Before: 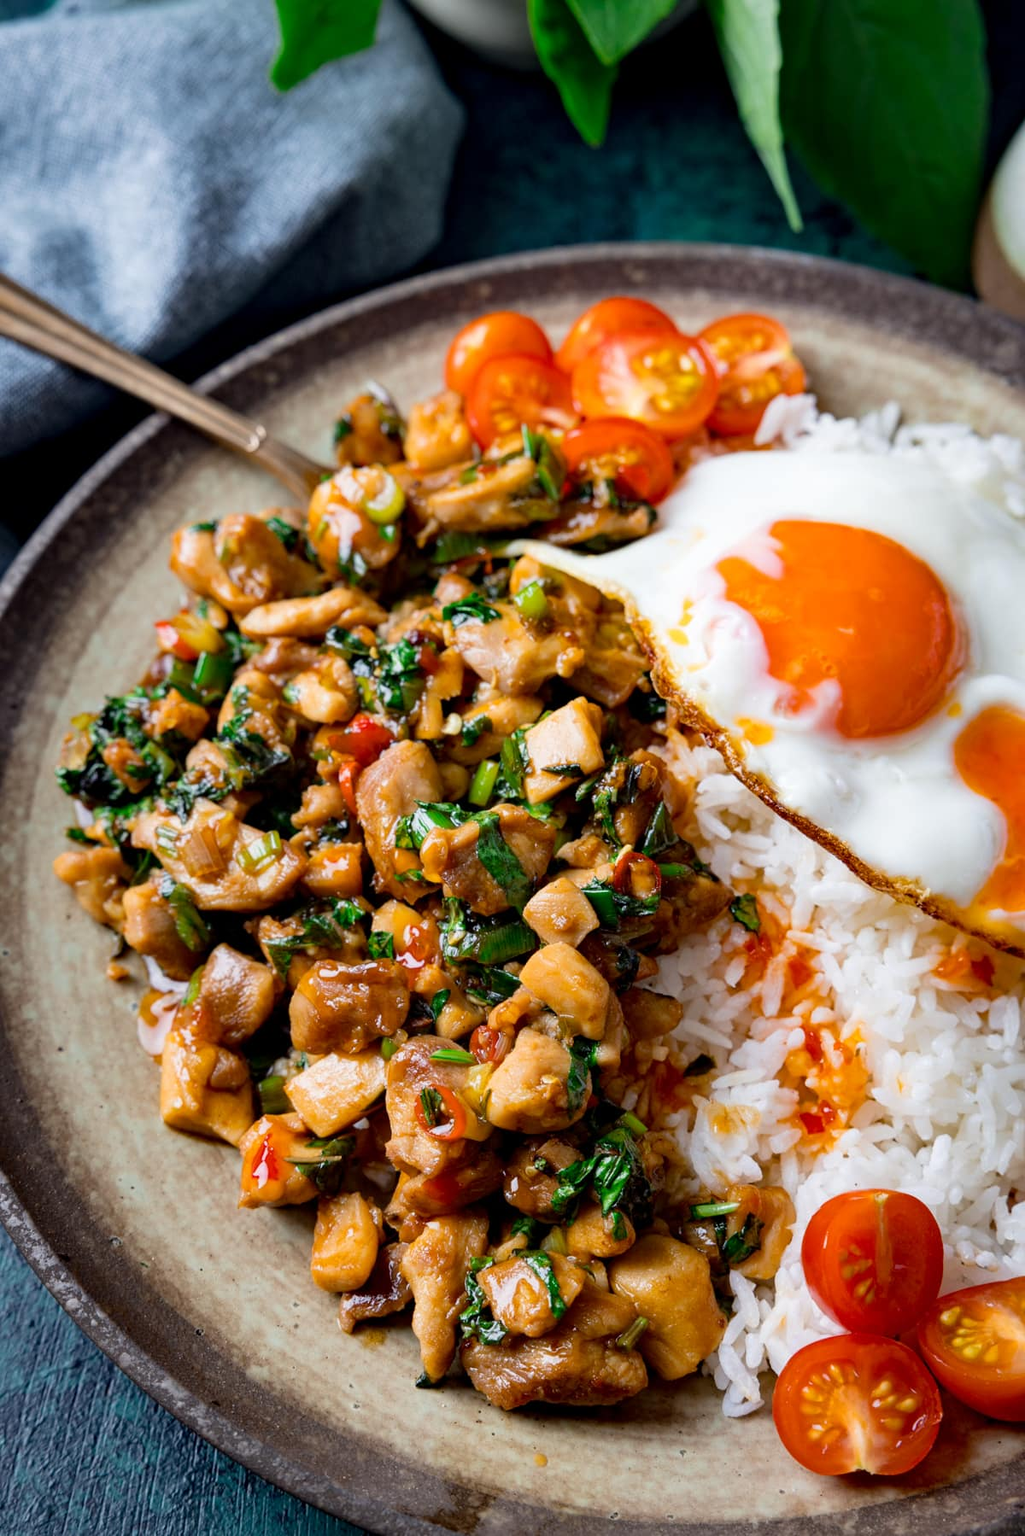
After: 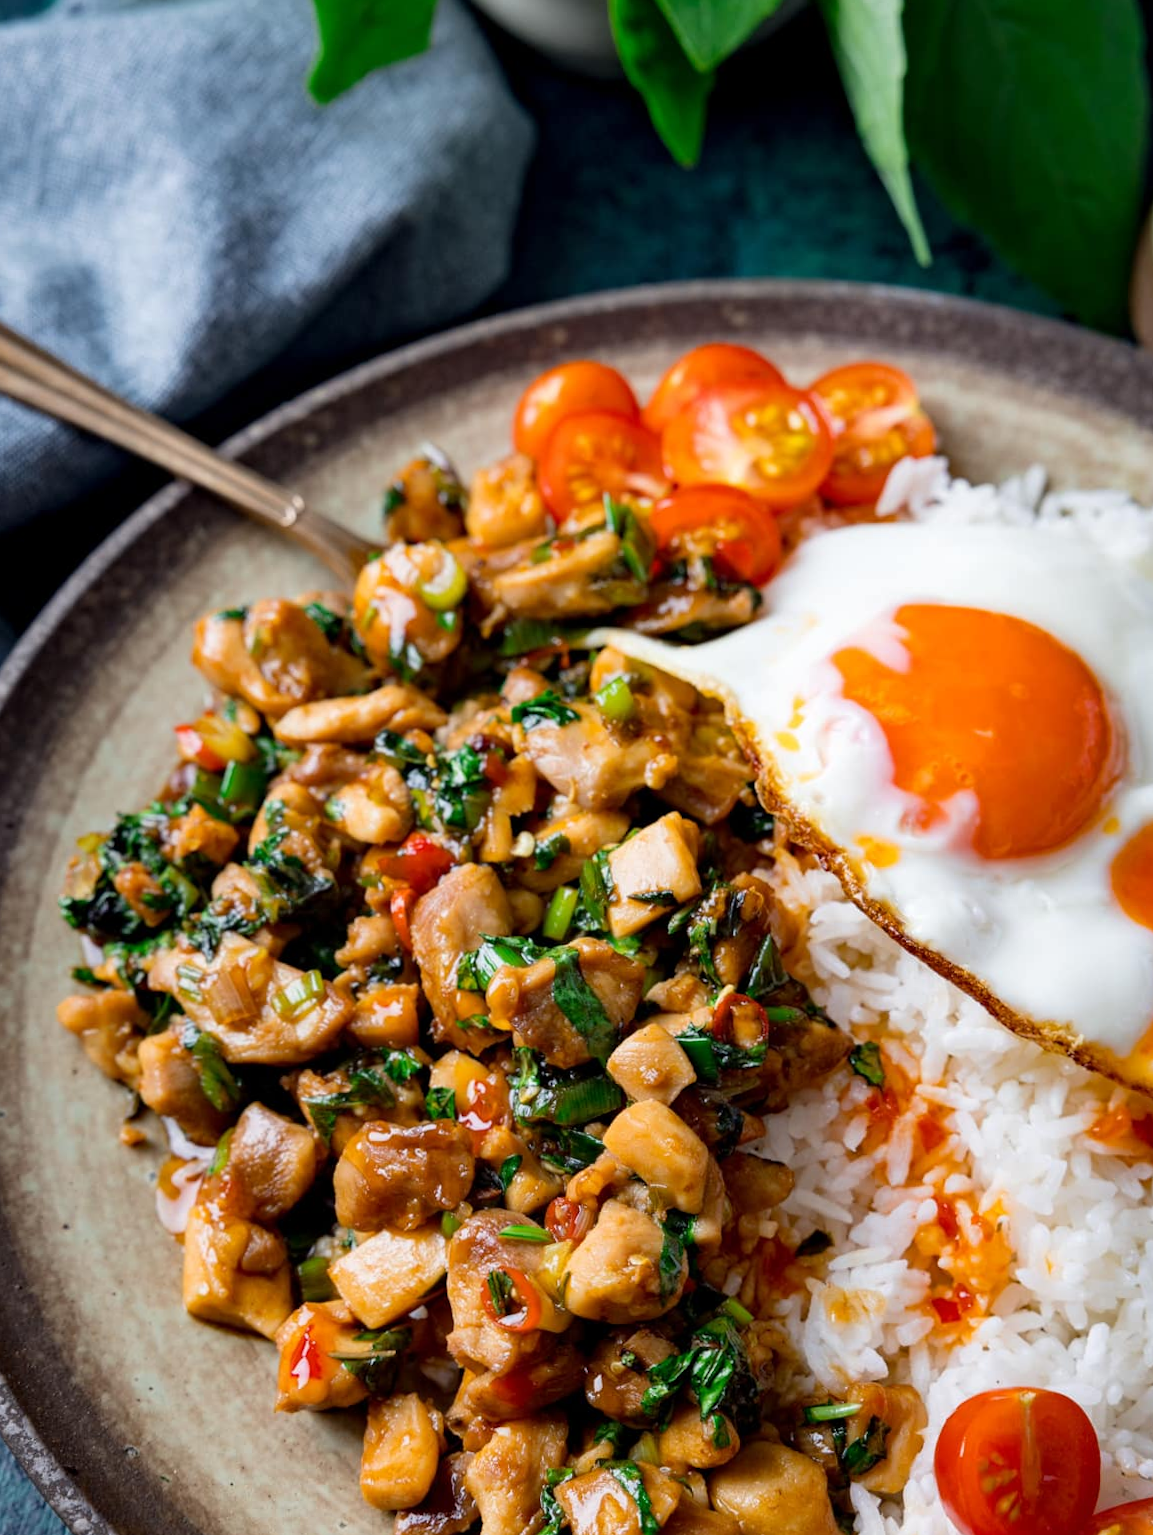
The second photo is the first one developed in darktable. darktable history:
crop and rotate: angle 0.2°, left 0.275%, right 3.127%, bottom 14.18%
color balance: contrast fulcrum 17.78%
